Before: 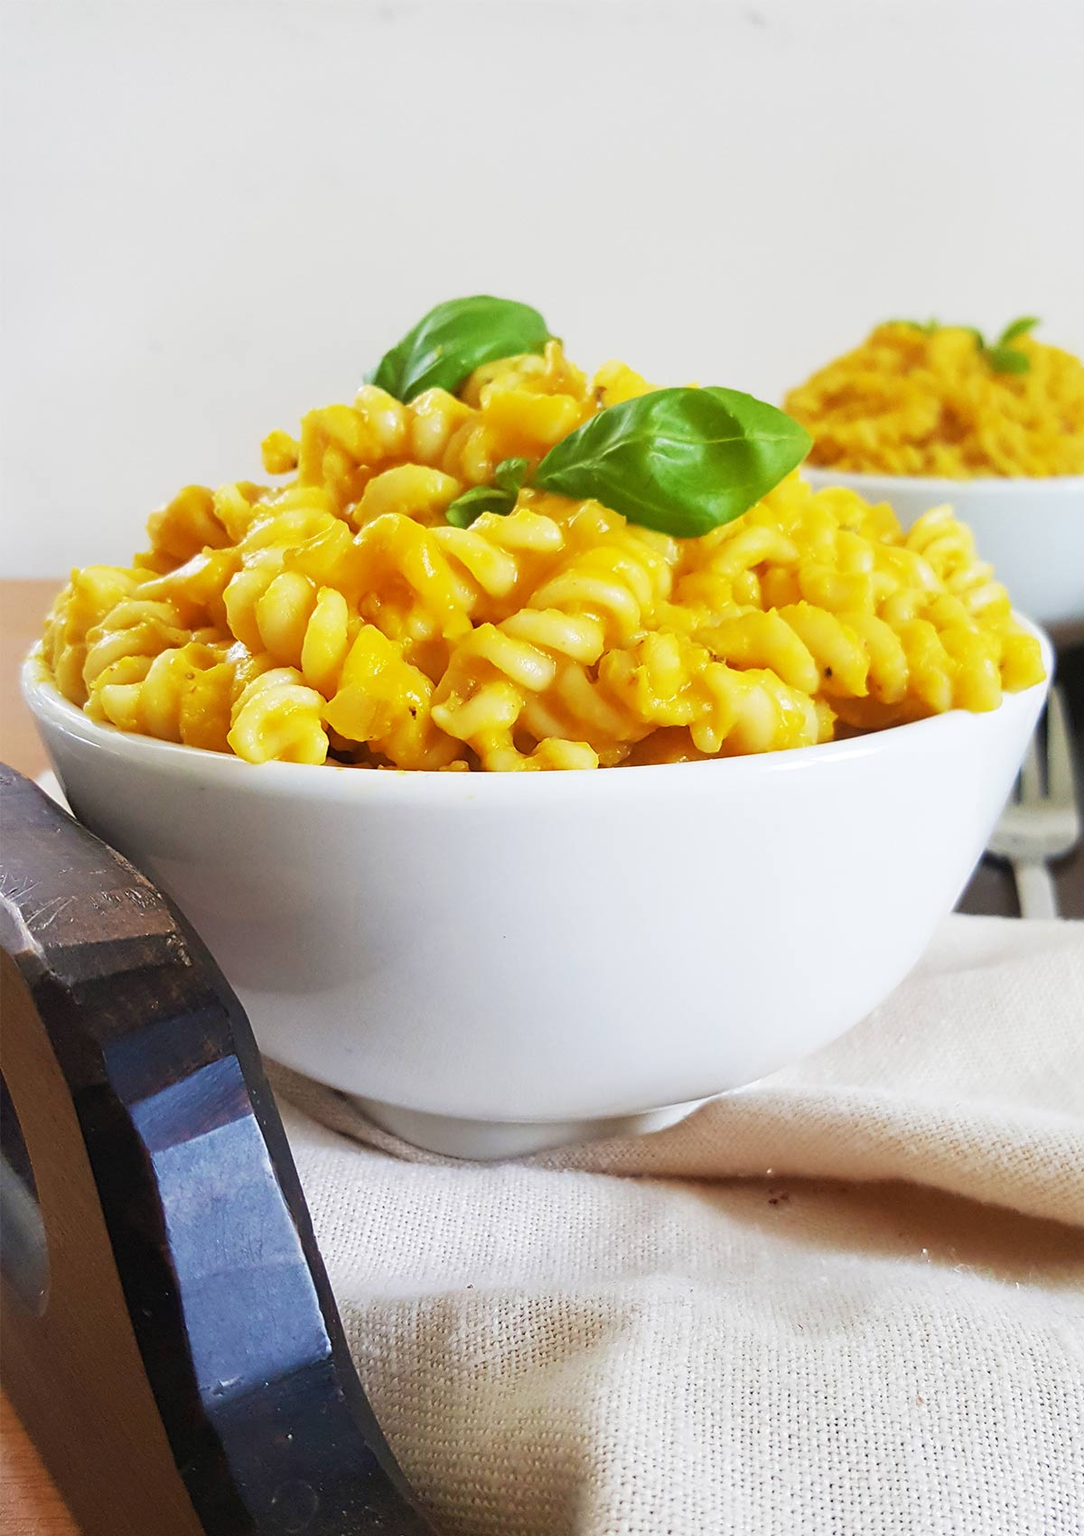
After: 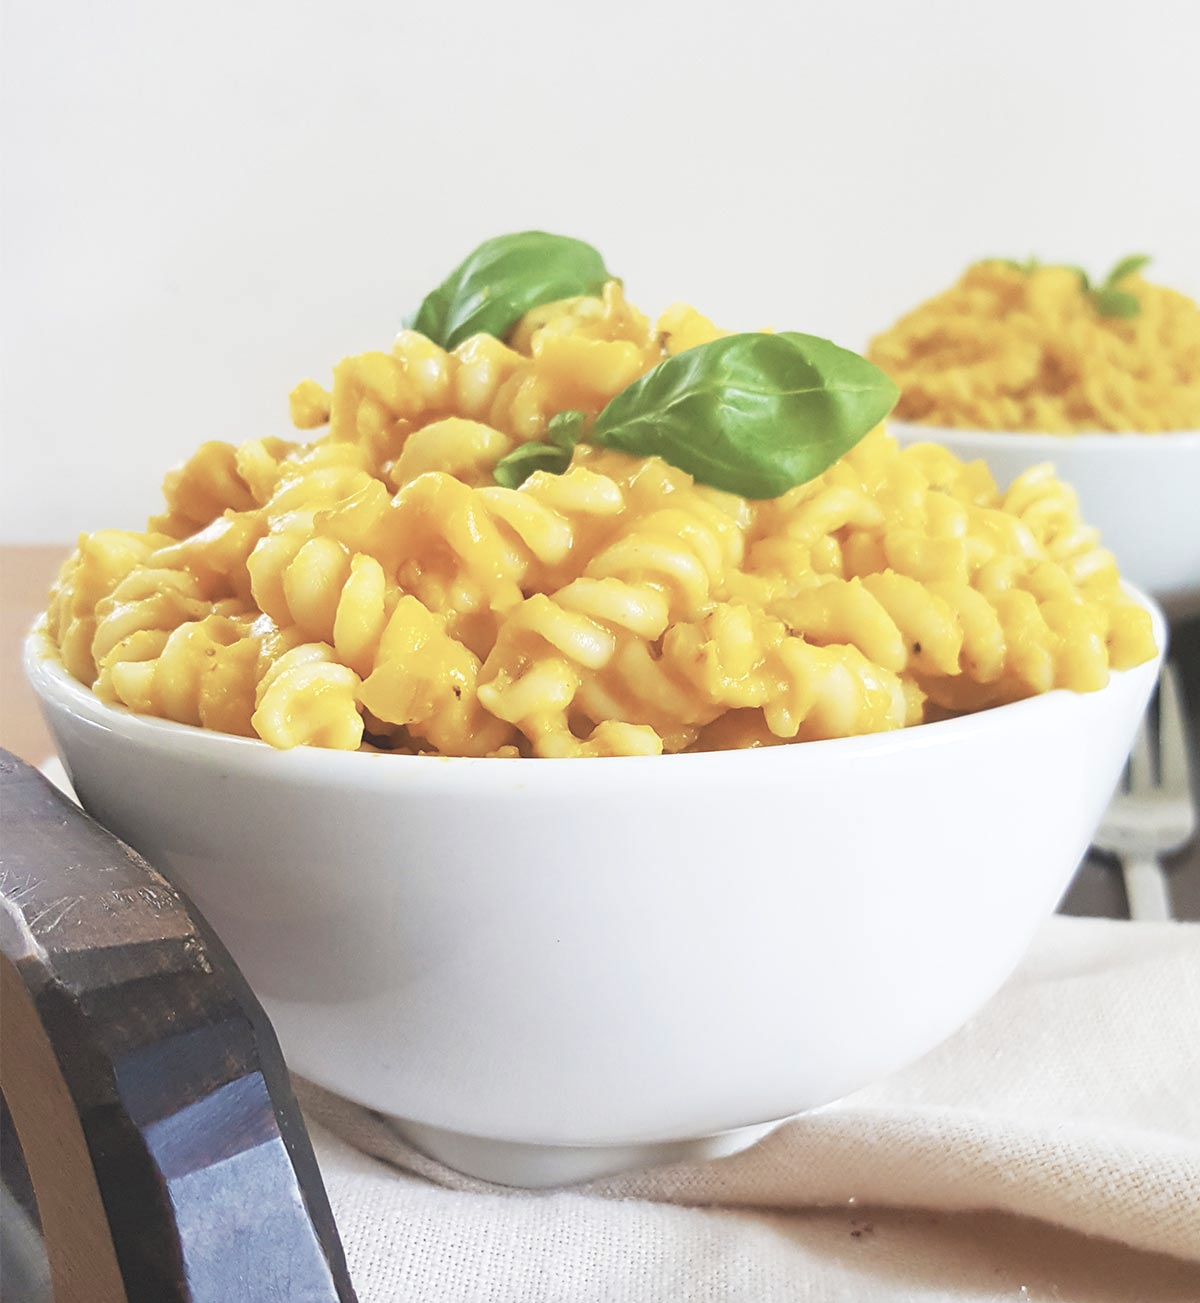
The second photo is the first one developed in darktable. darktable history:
exposure: black level correction 0, exposure 0.7 EV, compensate exposure bias true, compensate highlight preservation false
crop: top 5.667%, bottom 17.637%
contrast brightness saturation: contrast -0.26, saturation -0.43
rotate and perspective: automatic cropping off
